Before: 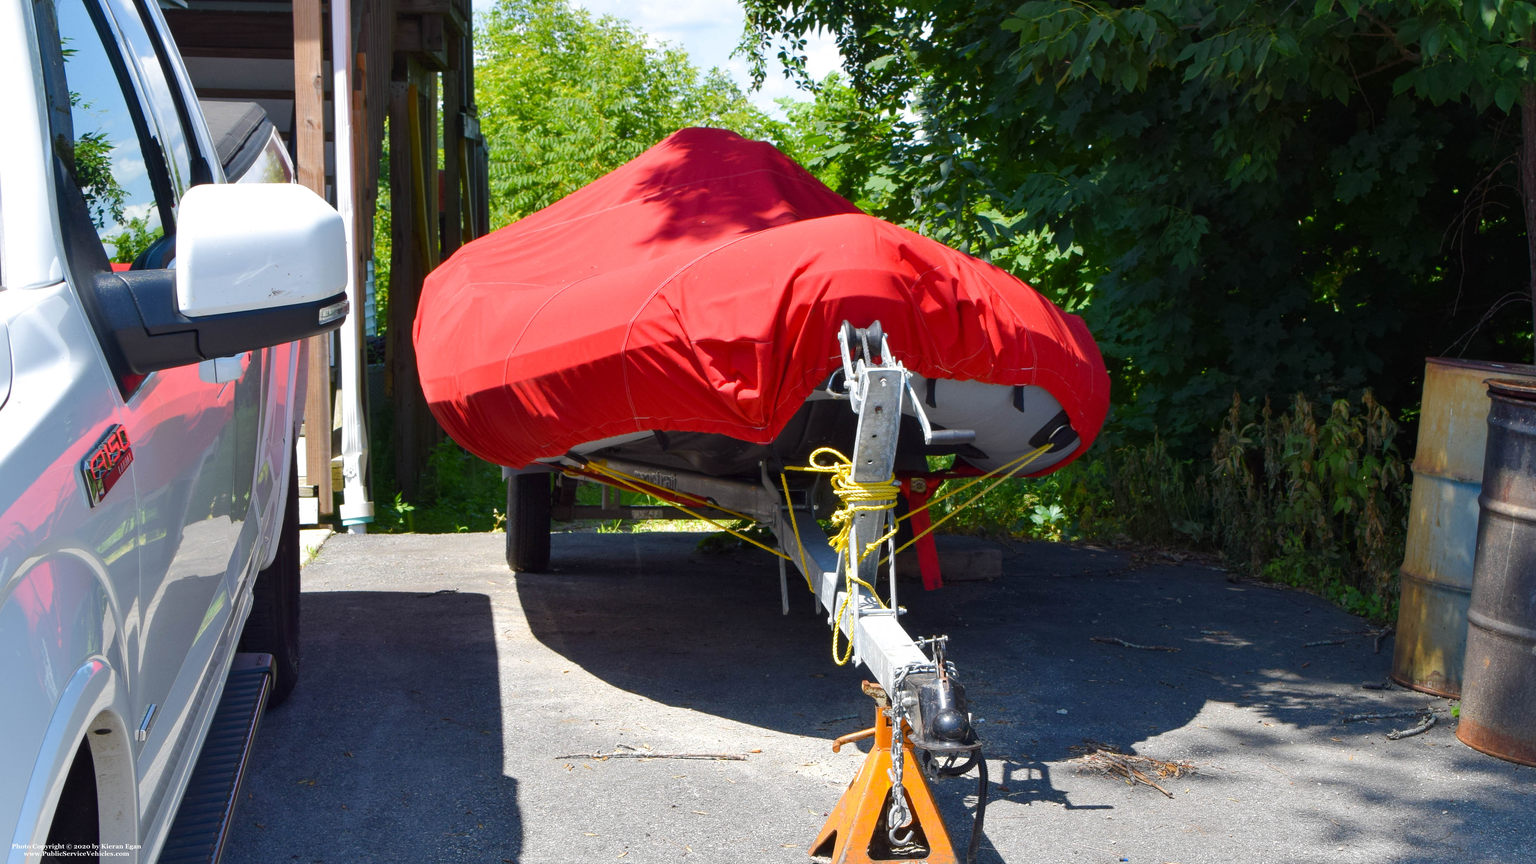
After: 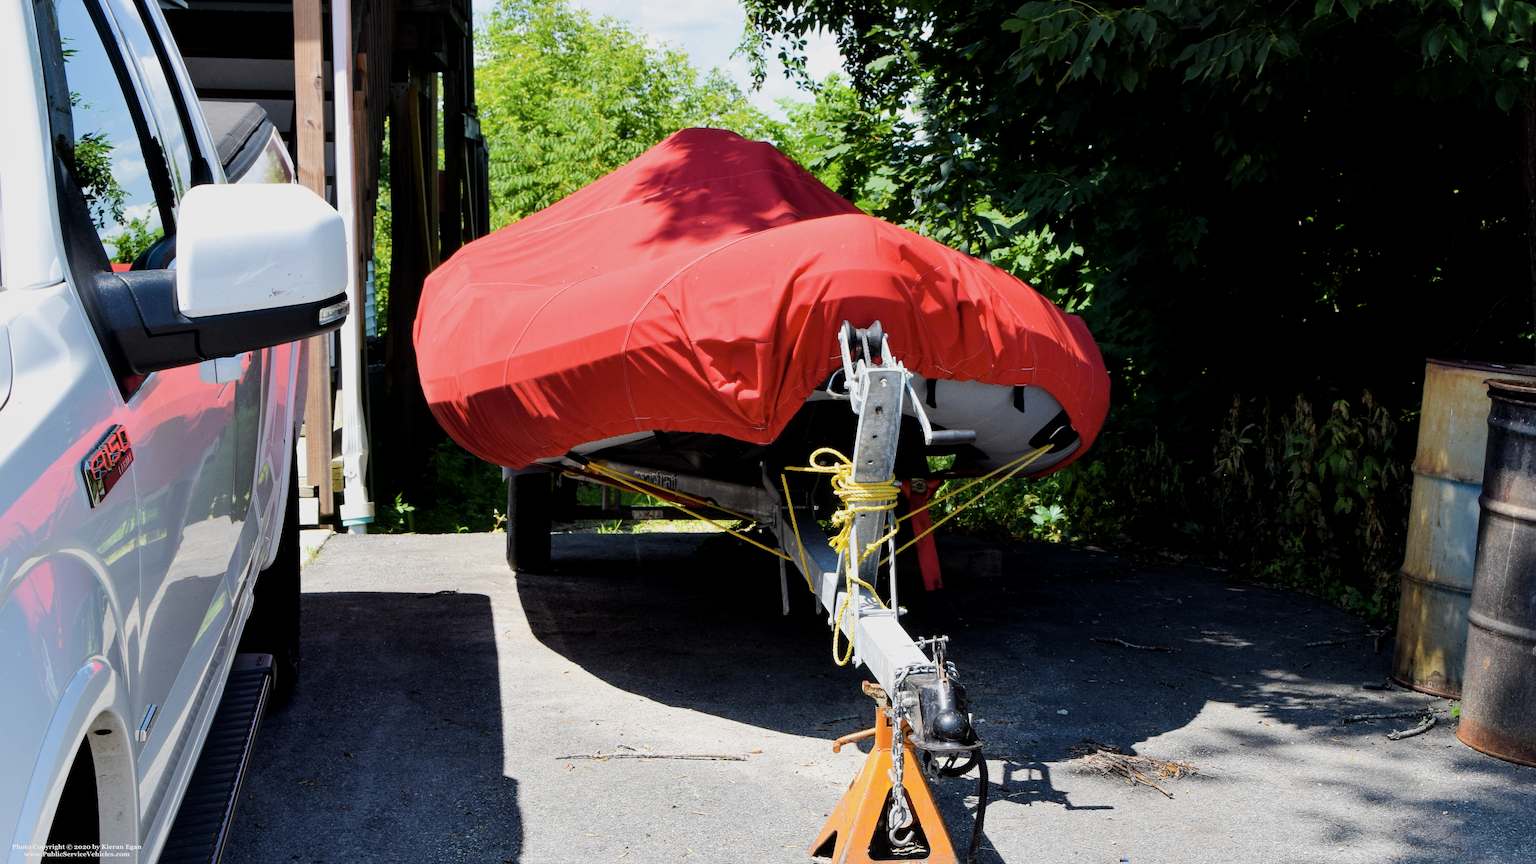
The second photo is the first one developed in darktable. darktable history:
filmic rgb: black relative exposure -7.49 EV, white relative exposure 5 EV, hardness 3.31, contrast 1.297, iterations of high-quality reconstruction 0
tone equalizer: on, module defaults
color zones: curves: ch1 [(0, 0.469) (0.01, 0.469) (0.12, 0.446) (0.248, 0.469) (0.5, 0.5) (0.748, 0.5) (0.99, 0.469) (1, 0.469)]
local contrast: highlights 107%, shadows 98%, detail 119%, midtone range 0.2
